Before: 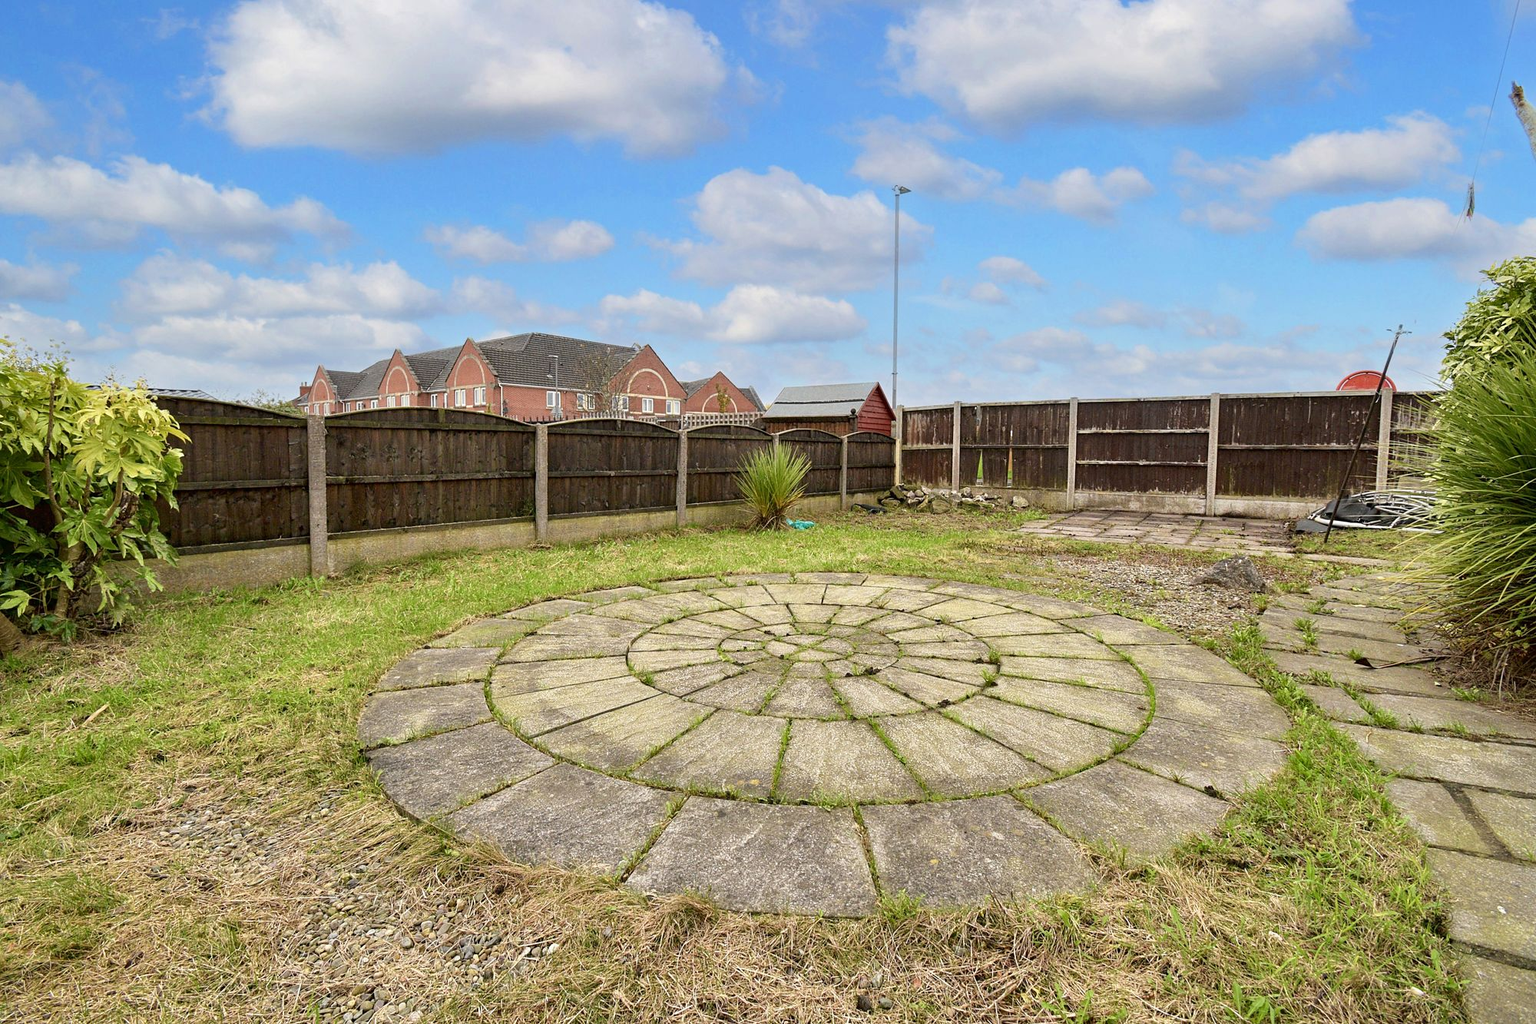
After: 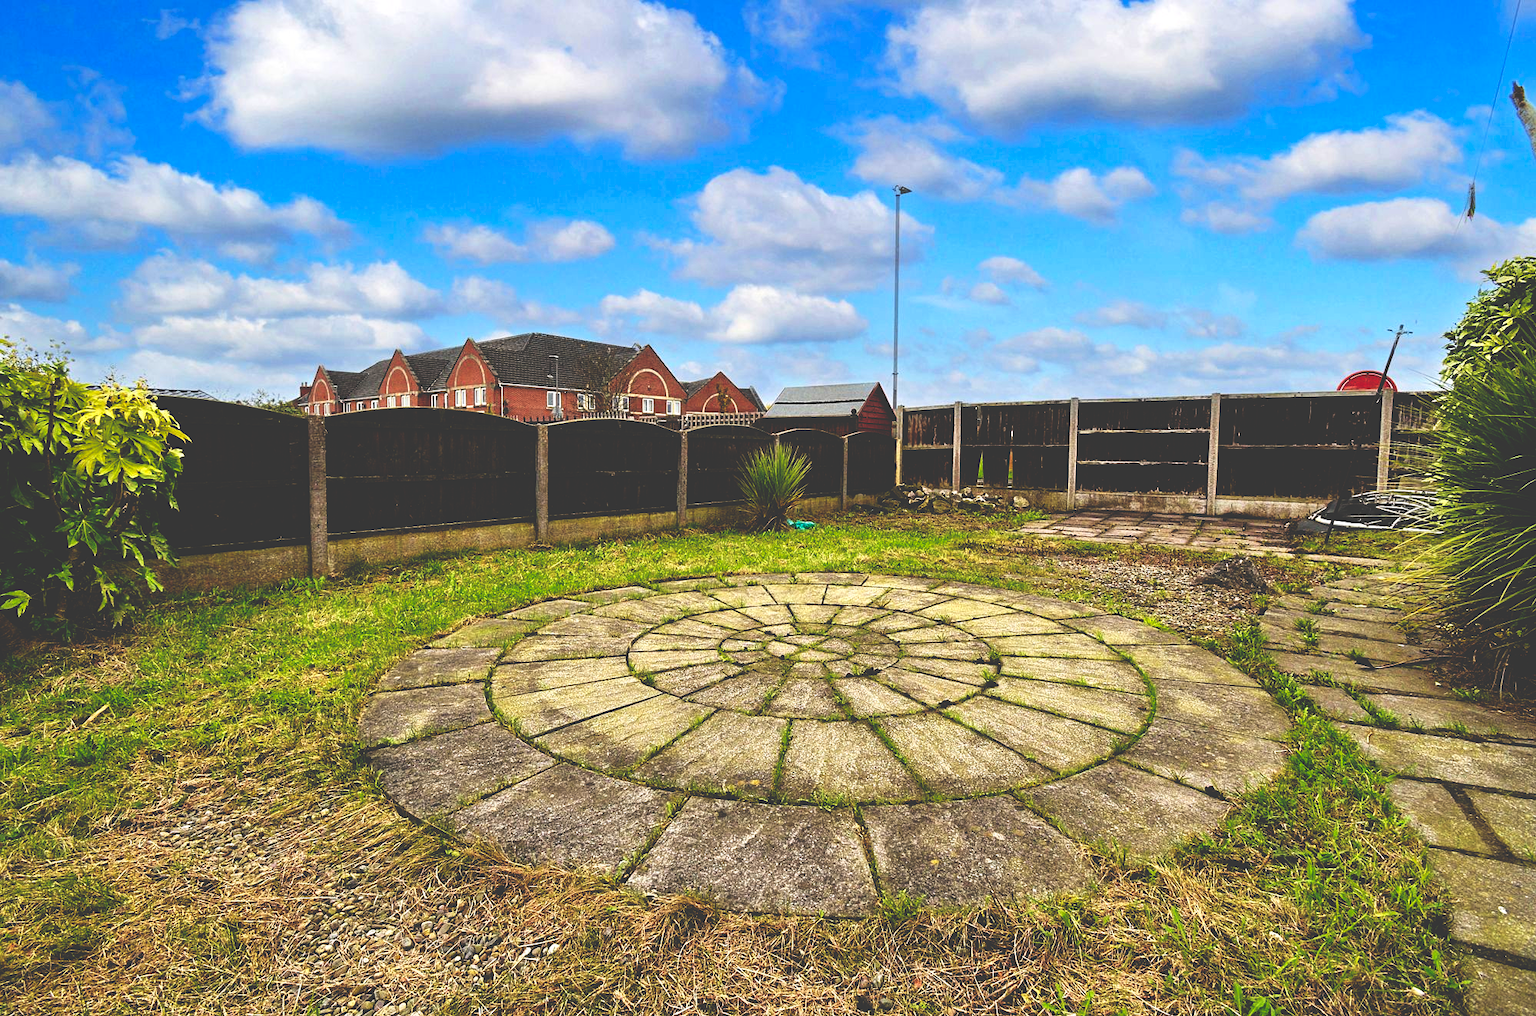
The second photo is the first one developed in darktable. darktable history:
crop: top 0.073%, bottom 0.154%
base curve: curves: ch0 [(0, 0.036) (0.083, 0.04) (0.804, 1)], preserve colors none
